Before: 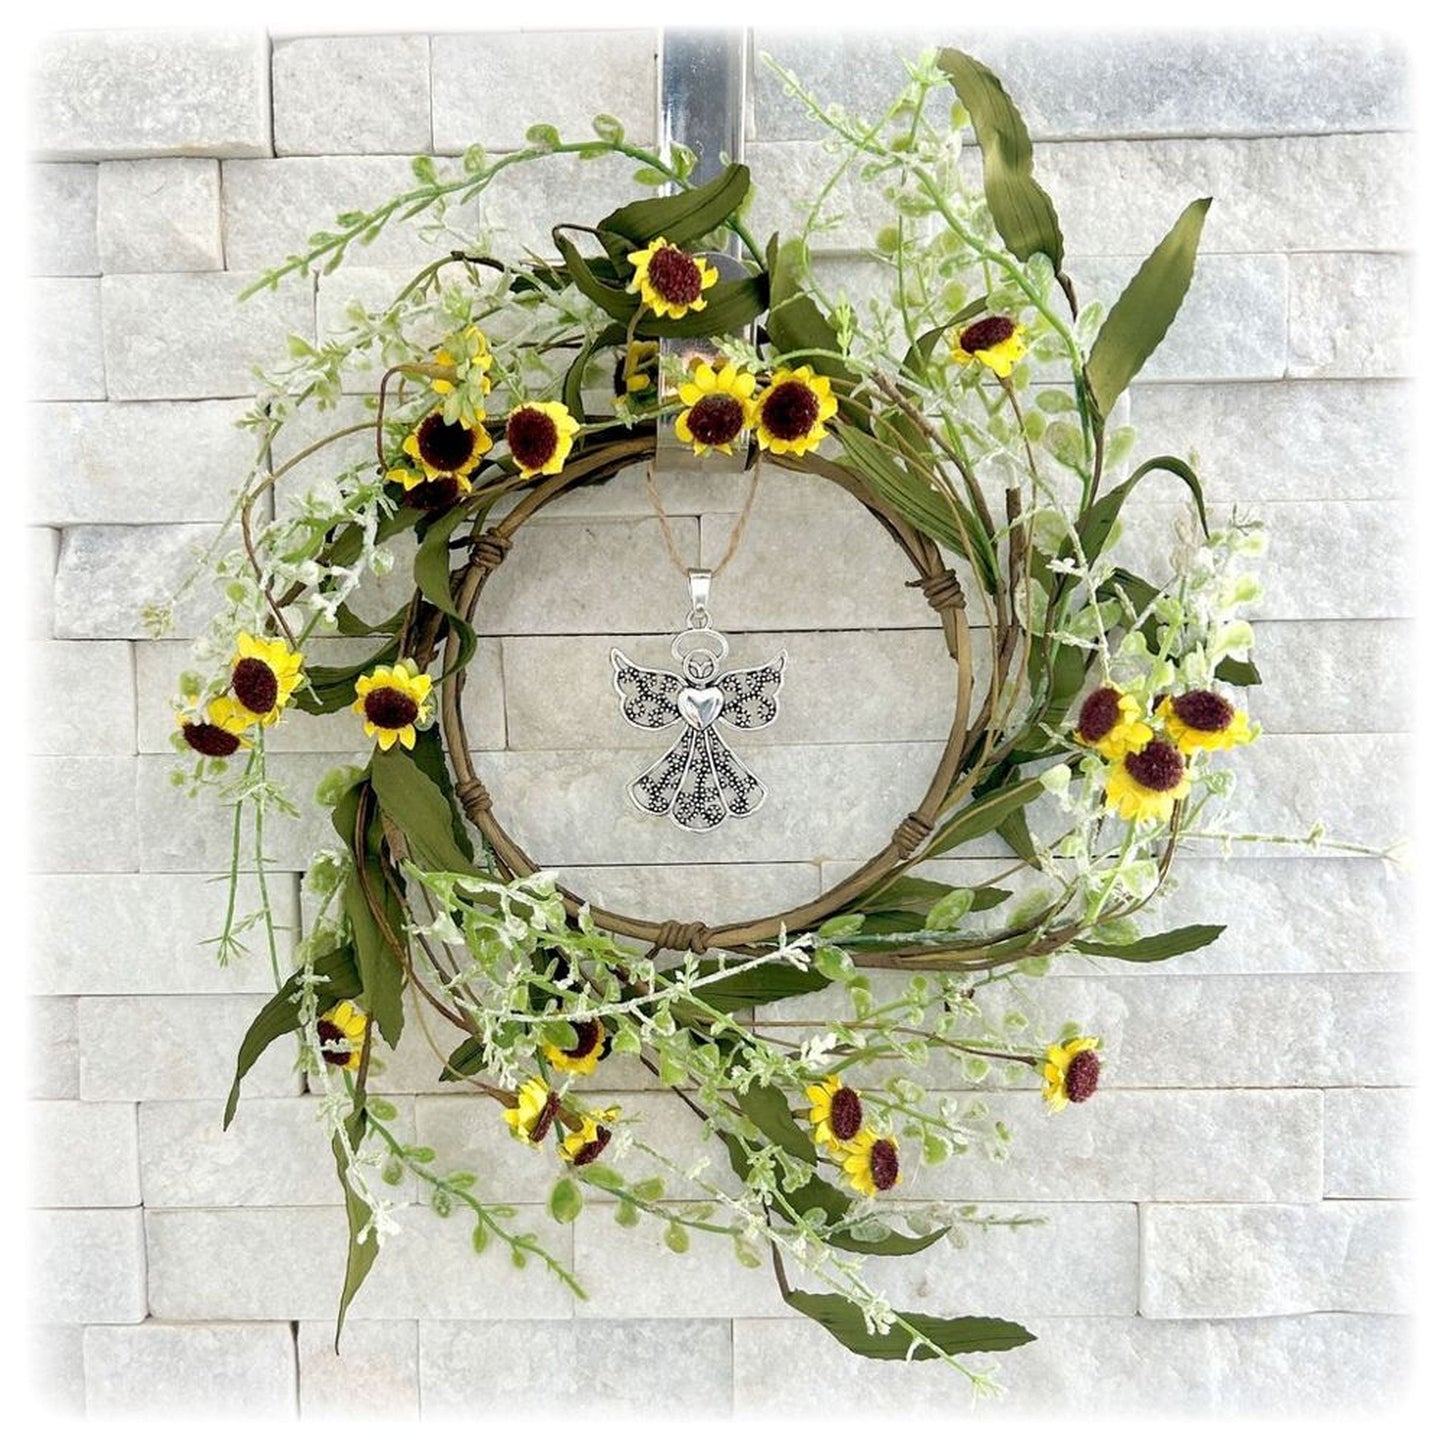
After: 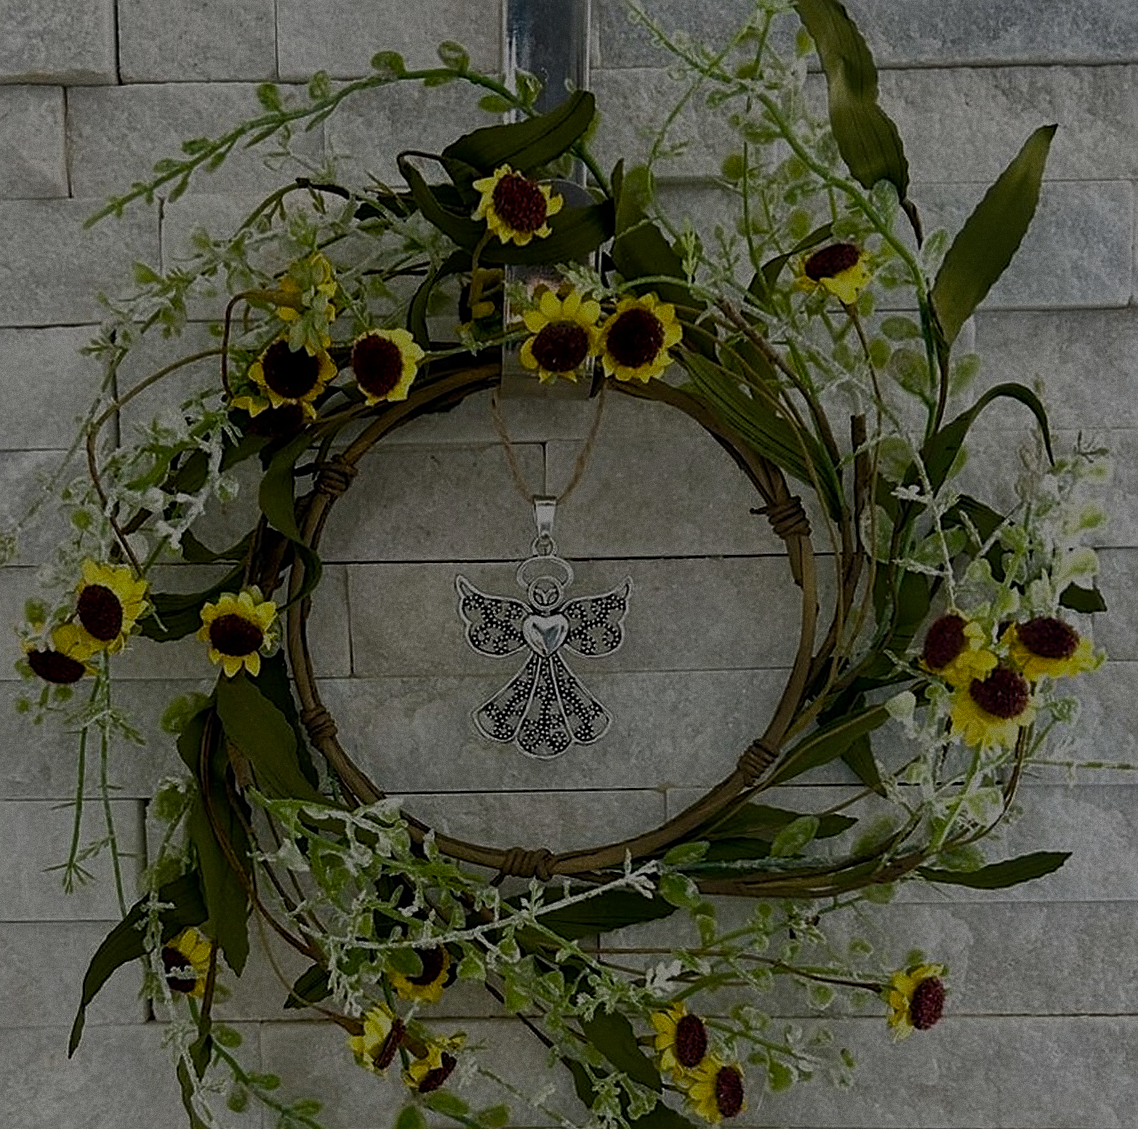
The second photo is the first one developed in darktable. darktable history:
rotate and perspective: automatic cropping original format, crop left 0, crop top 0
sharpen: on, module defaults
grain: coarseness 0.09 ISO
shadows and highlights: shadows 0, highlights 40
exposure: exposure -2.446 EV, compensate highlight preservation false
tone equalizer: -8 EV -1.08 EV, -7 EV -1.01 EV, -6 EV -0.867 EV, -5 EV -0.578 EV, -3 EV 0.578 EV, -2 EV 0.867 EV, -1 EV 1.01 EV, +0 EV 1.08 EV, edges refinement/feathering 500, mask exposure compensation -1.57 EV, preserve details no
color balance rgb: shadows lift › chroma 1%, shadows lift › hue 113°, highlights gain › chroma 0.2%, highlights gain › hue 333°, perceptual saturation grading › global saturation 20%, perceptual saturation grading › highlights -50%, perceptual saturation grading › shadows 25%, contrast -10%
crop and rotate: left 10.77%, top 5.1%, right 10.41%, bottom 16.76%
